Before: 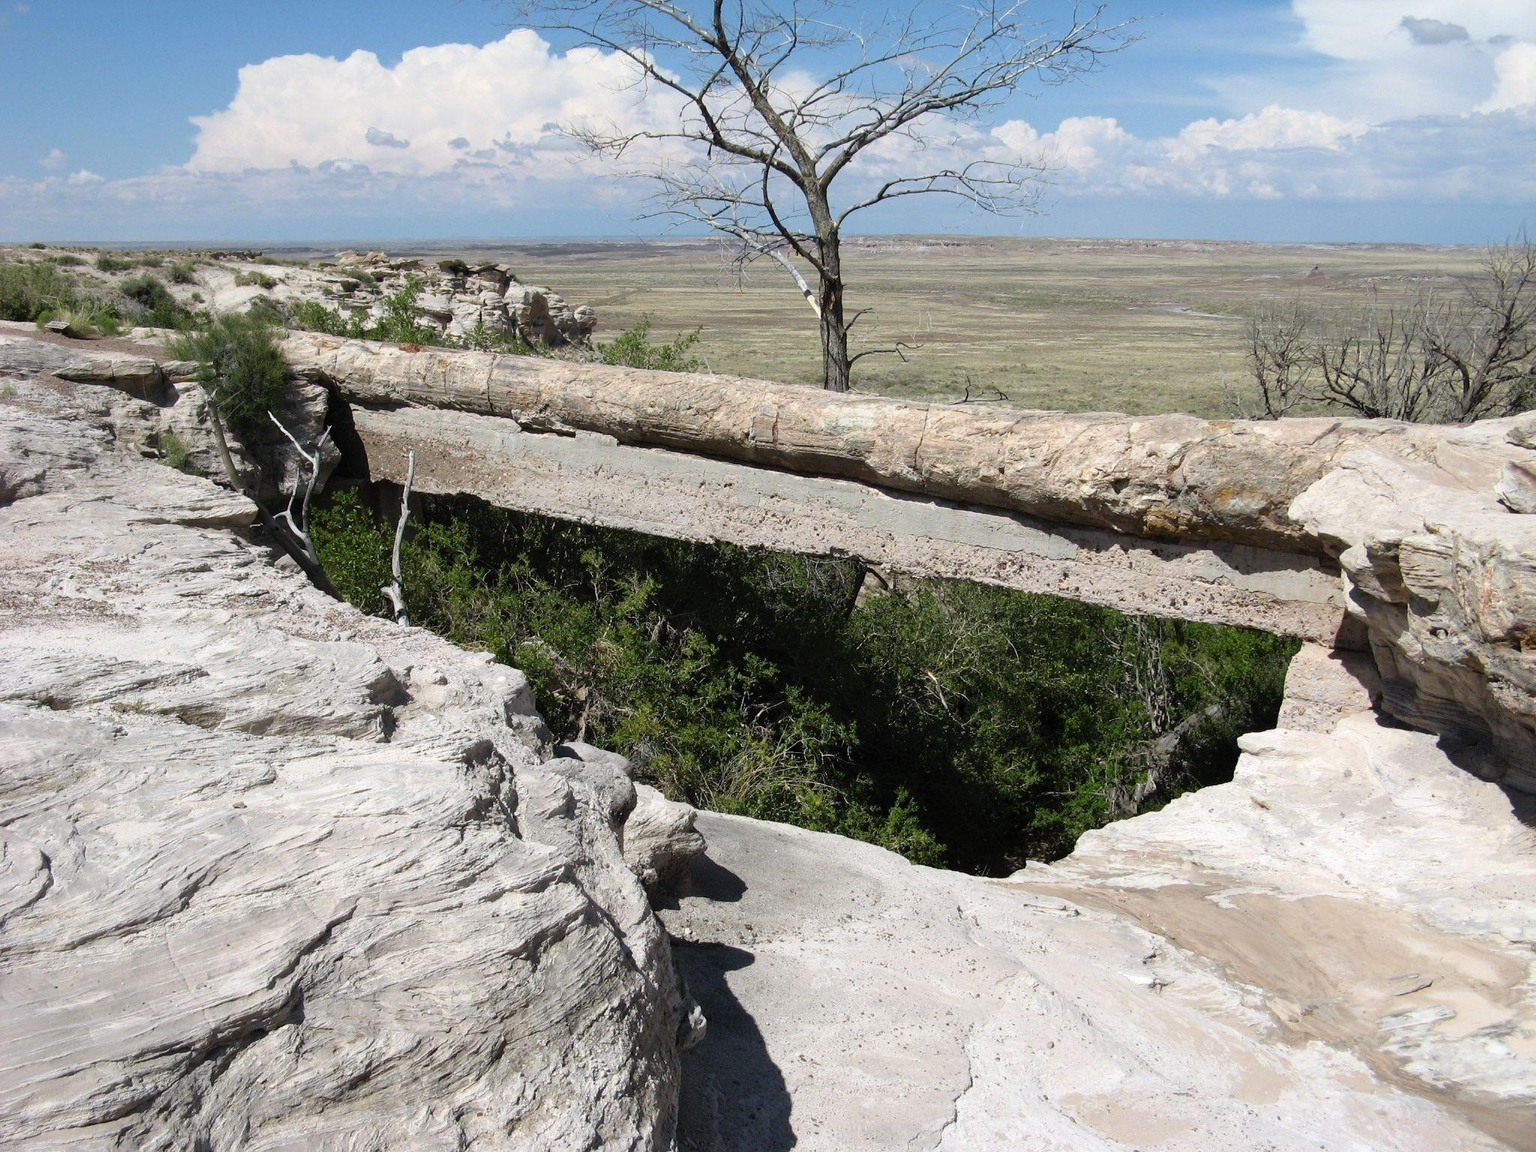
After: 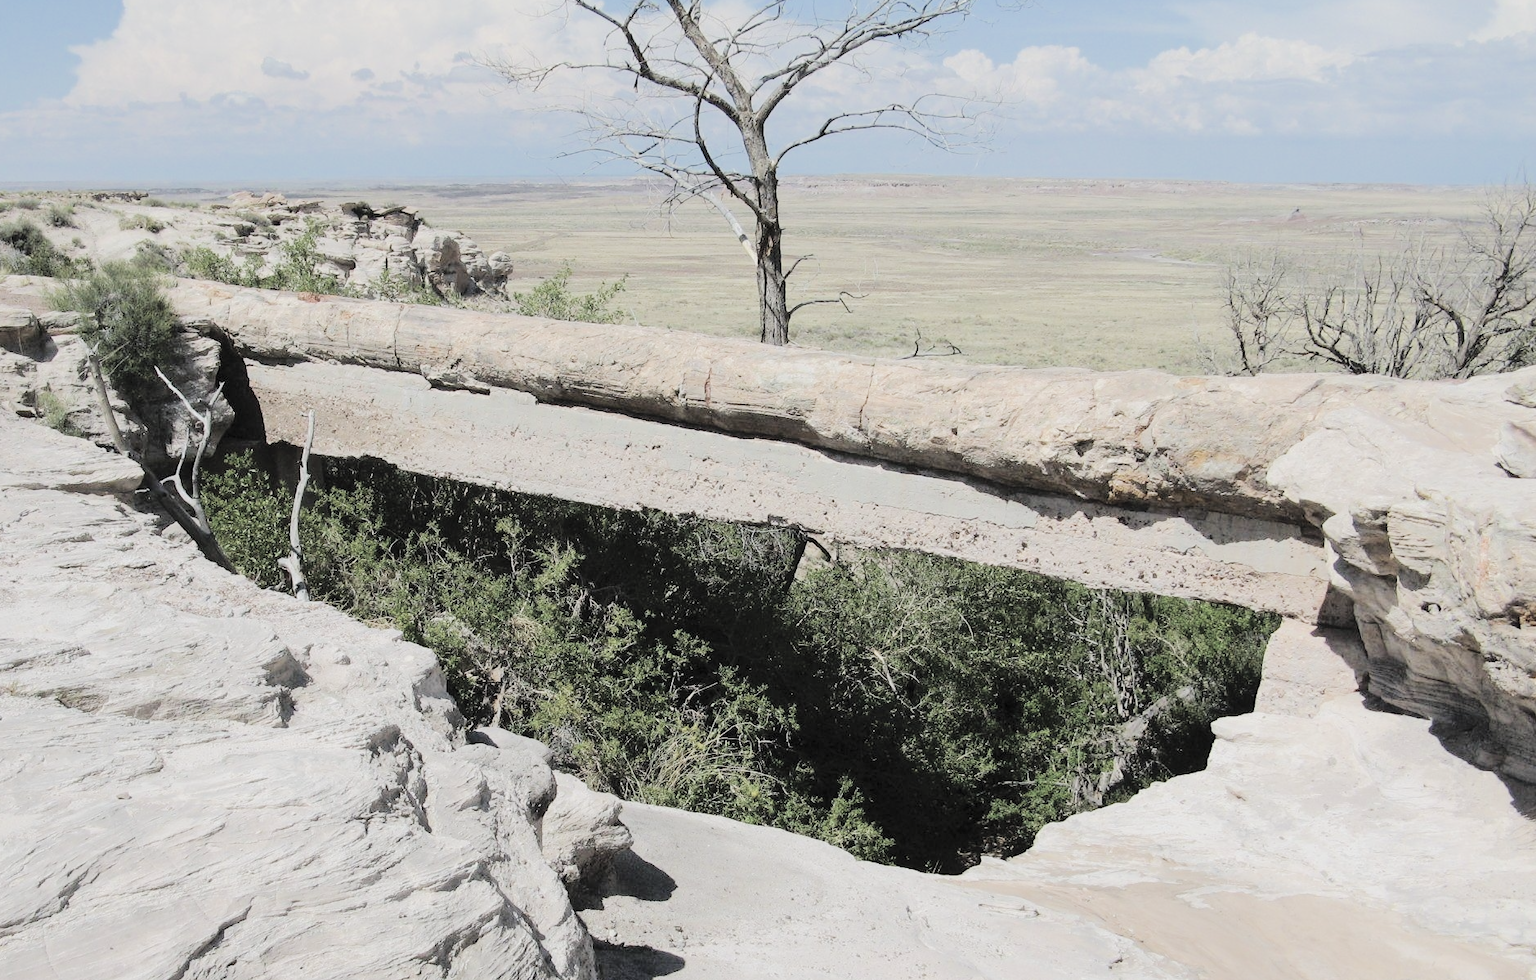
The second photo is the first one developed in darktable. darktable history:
crop: left 8.217%, top 6.575%, bottom 15.305%
tone equalizer: -7 EV 0.149 EV, -6 EV 0.634 EV, -5 EV 1.19 EV, -4 EV 1.29 EV, -3 EV 1.18 EV, -2 EV 0.6 EV, -1 EV 0.158 EV, edges refinement/feathering 500, mask exposure compensation -1.57 EV, preserve details no
contrast brightness saturation: brightness 0.19, saturation -0.493
shadows and highlights: radius 121.17, shadows 21.72, white point adjustment -9.56, highlights -12.99, soften with gaussian
